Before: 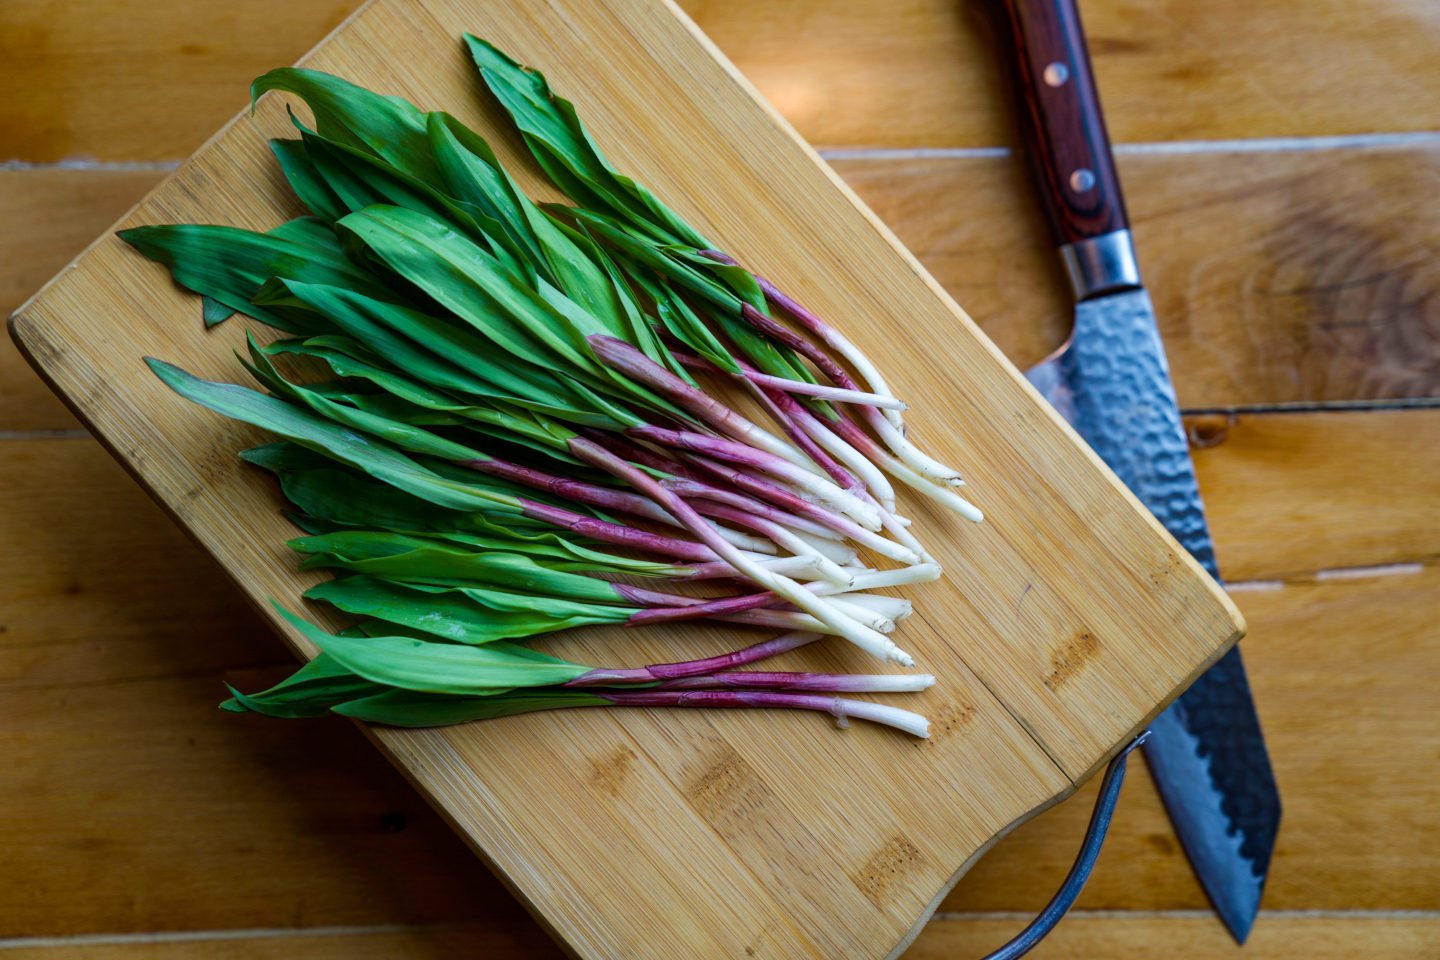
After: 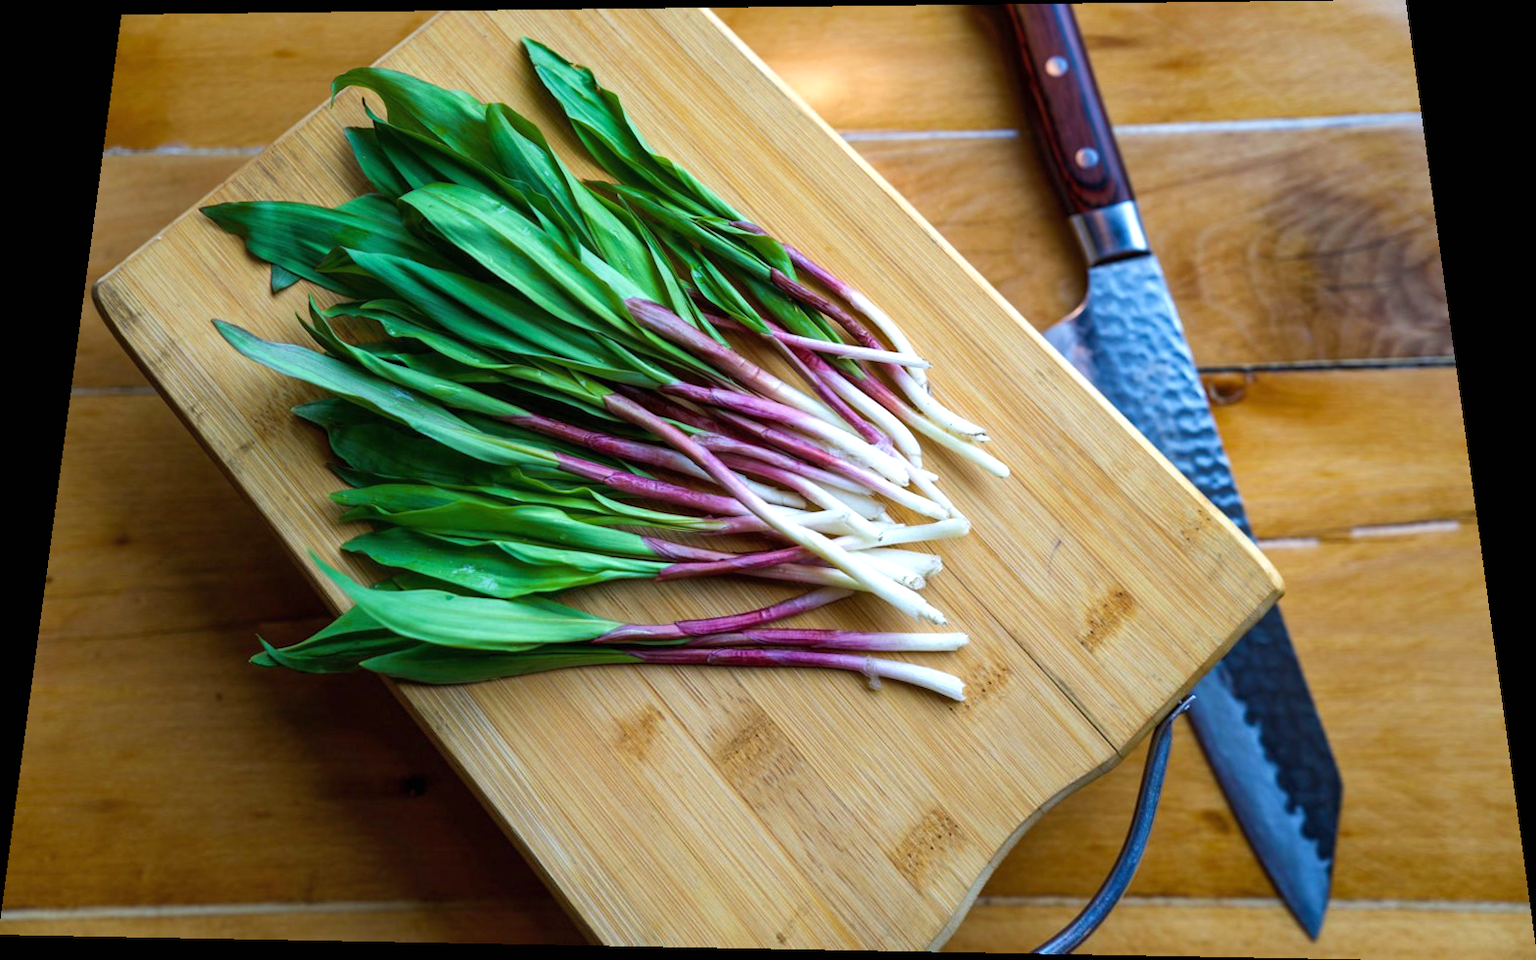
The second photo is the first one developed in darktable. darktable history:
rotate and perspective: rotation 0.128°, lens shift (vertical) -0.181, lens shift (horizontal) -0.044, shear 0.001, automatic cropping off
white balance: red 0.988, blue 1.017
shadows and highlights: shadows 25, highlights -25
crop and rotate: left 0.126%
exposure: black level correction 0, exposure 0.5 EV, compensate exposure bias true, compensate highlight preservation false
